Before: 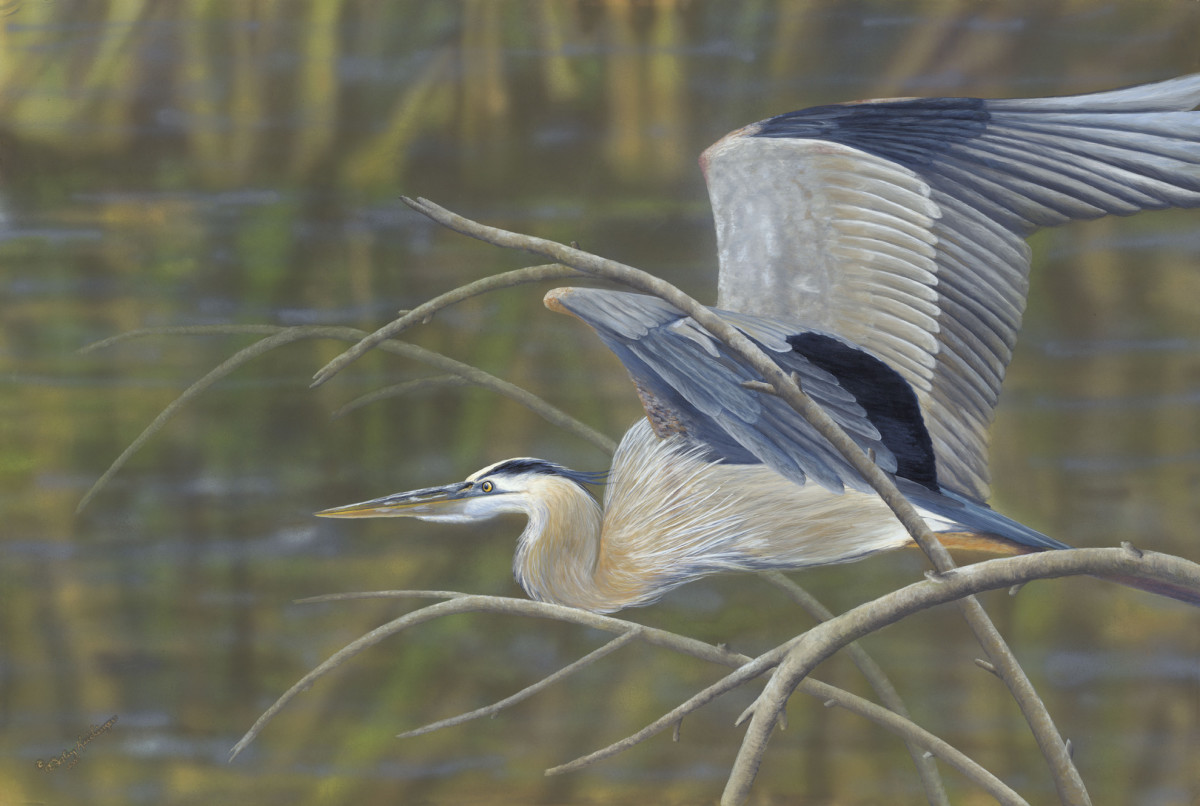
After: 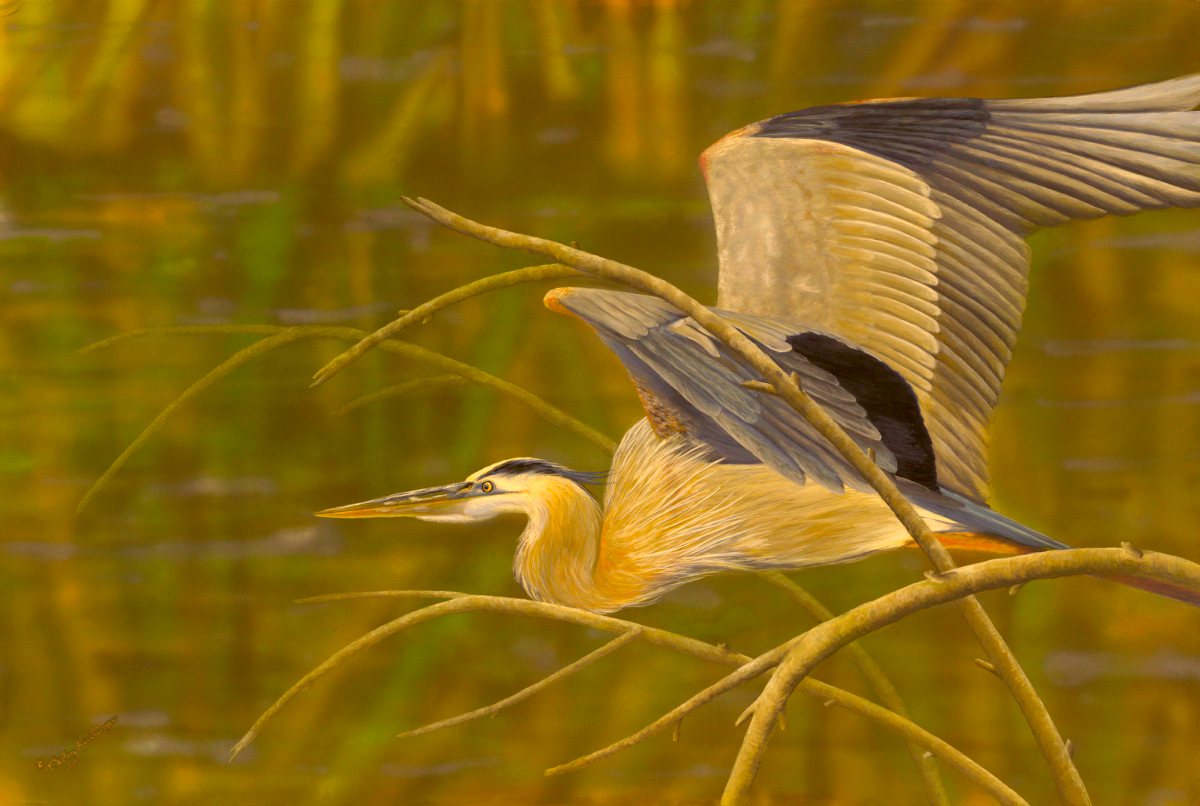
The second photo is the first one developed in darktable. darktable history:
color correction: highlights a* 10.52, highlights b* 30.11, shadows a* 2.62, shadows b* 17.43, saturation 1.72
